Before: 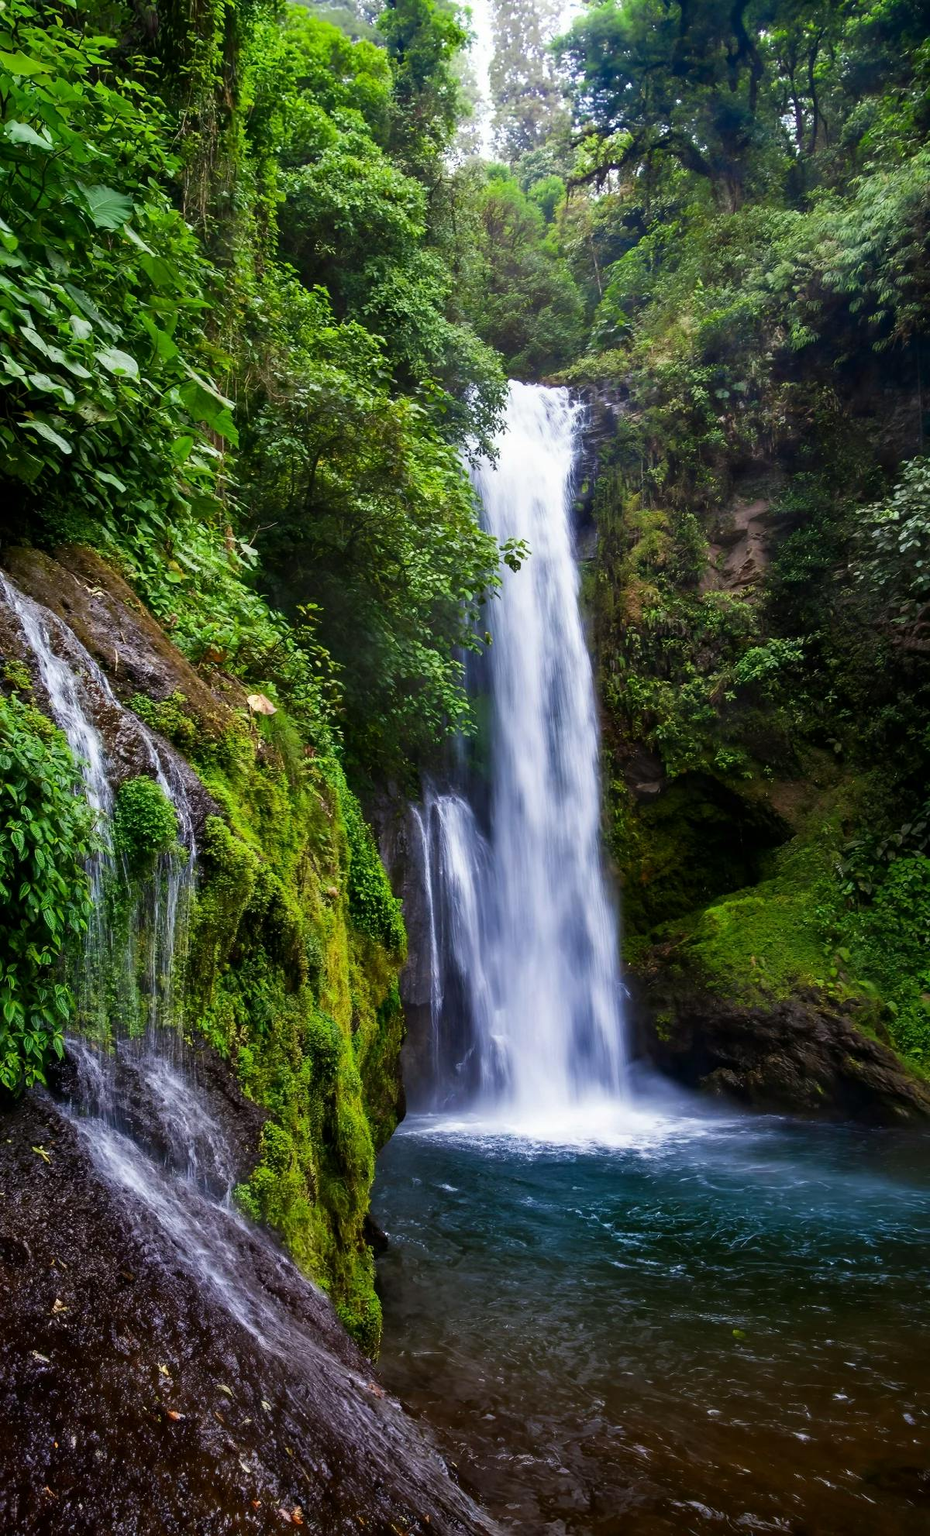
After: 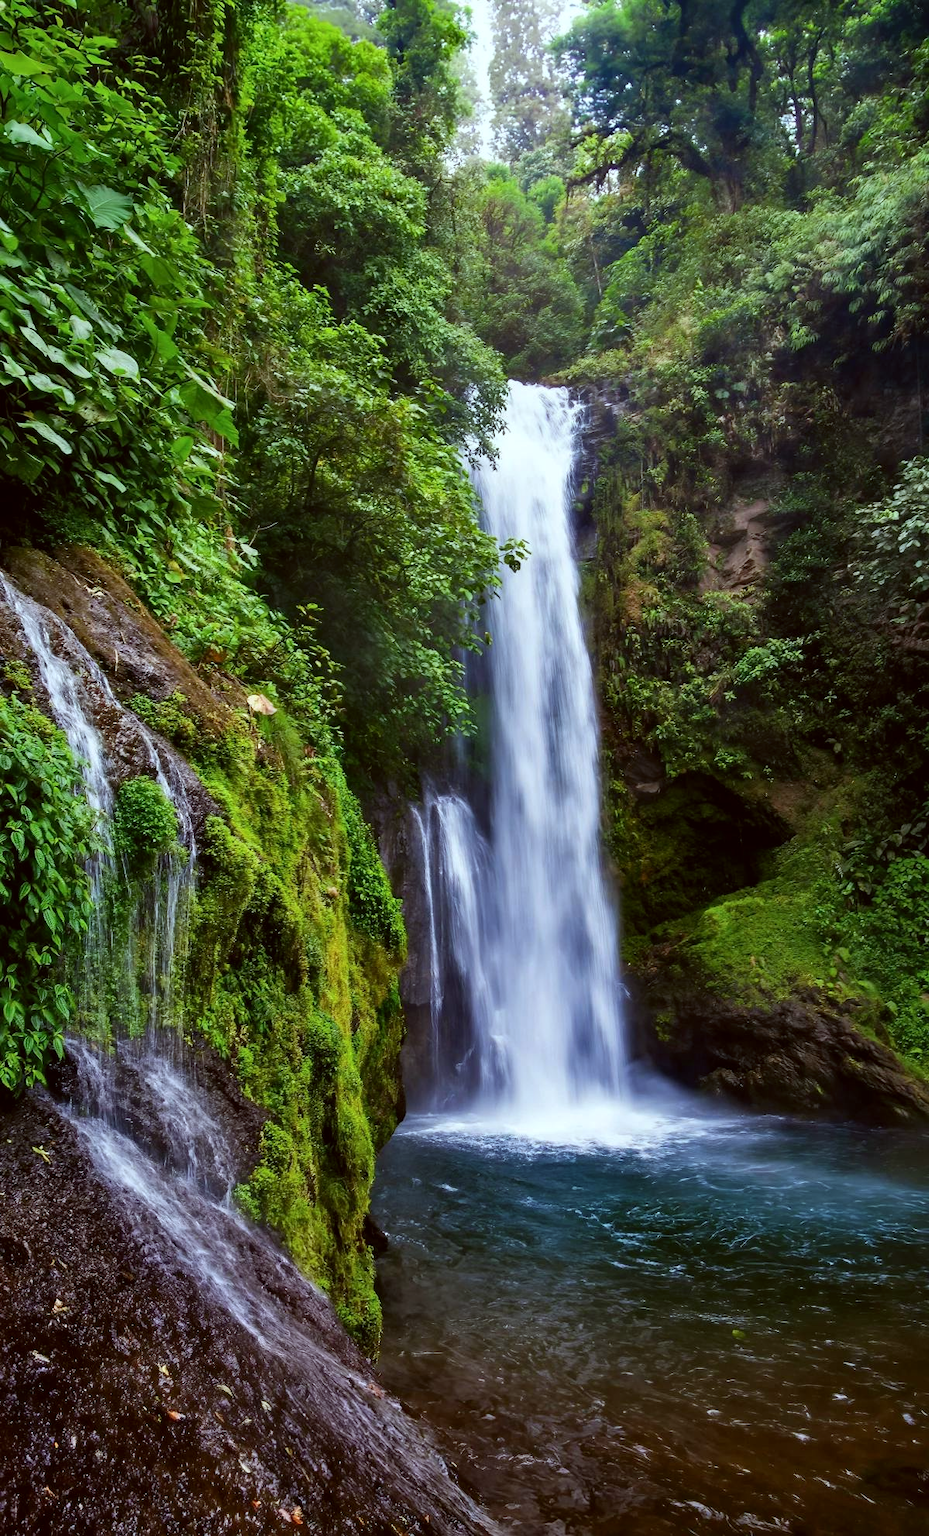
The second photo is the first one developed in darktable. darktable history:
color correction: highlights a* -4.86, highlights b* -4.47, shadows a* 3.81, shadows b* 4.16
shadows and highlights: shadows 29.45, highlights -29.18, low approximation 0.01, soften with gaussian
